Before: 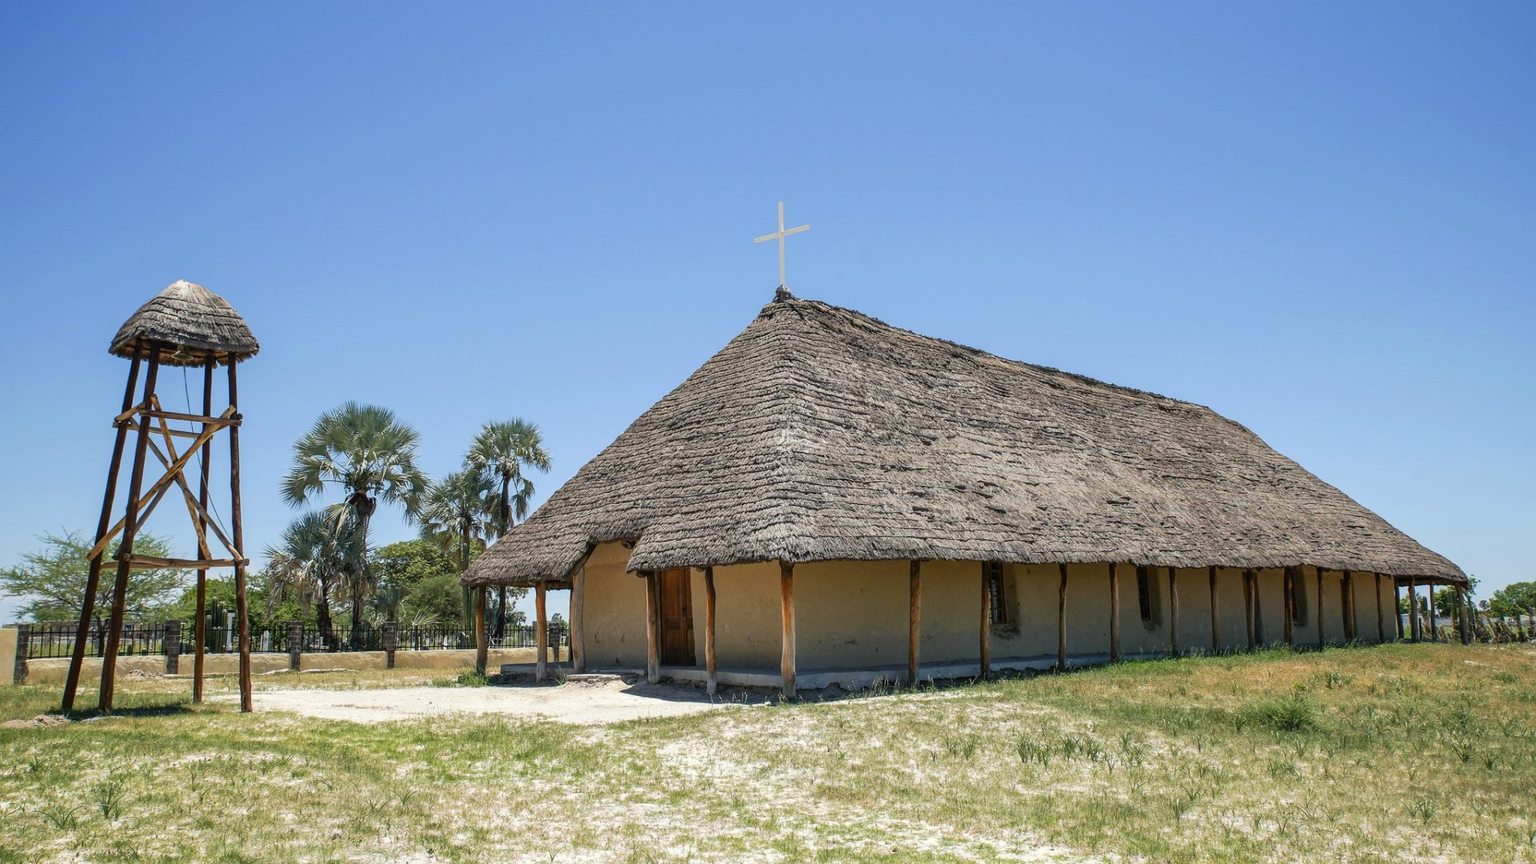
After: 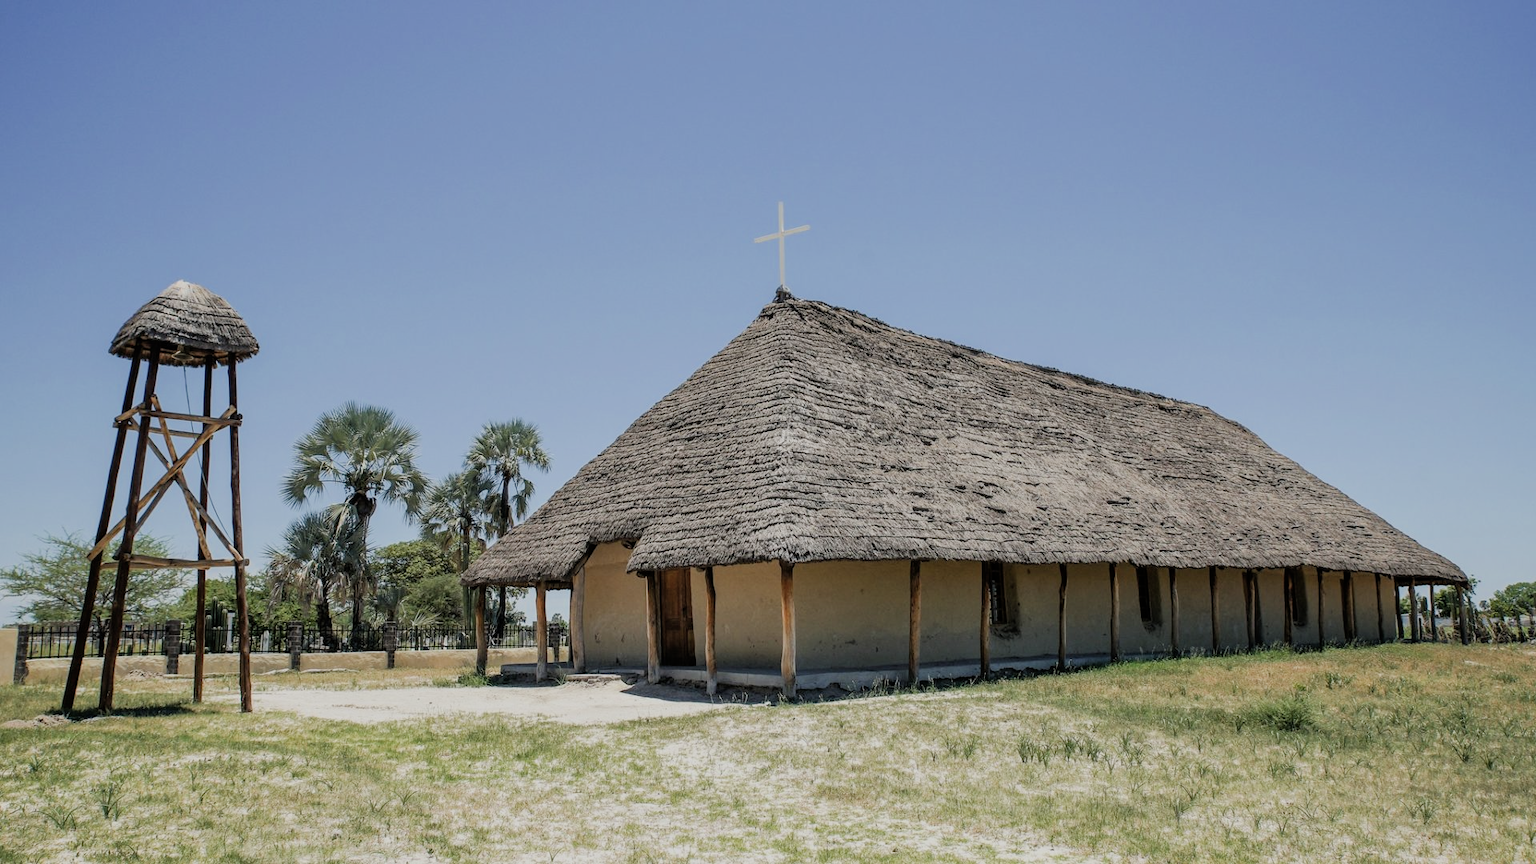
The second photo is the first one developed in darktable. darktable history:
filmic rgb: black relative exposure -7.65 EV, white relative exposure 4.56 EV, hardness 3.61, iterations of high-quality reconstruction 0
contrast brightness saturation: saturation -0.175
